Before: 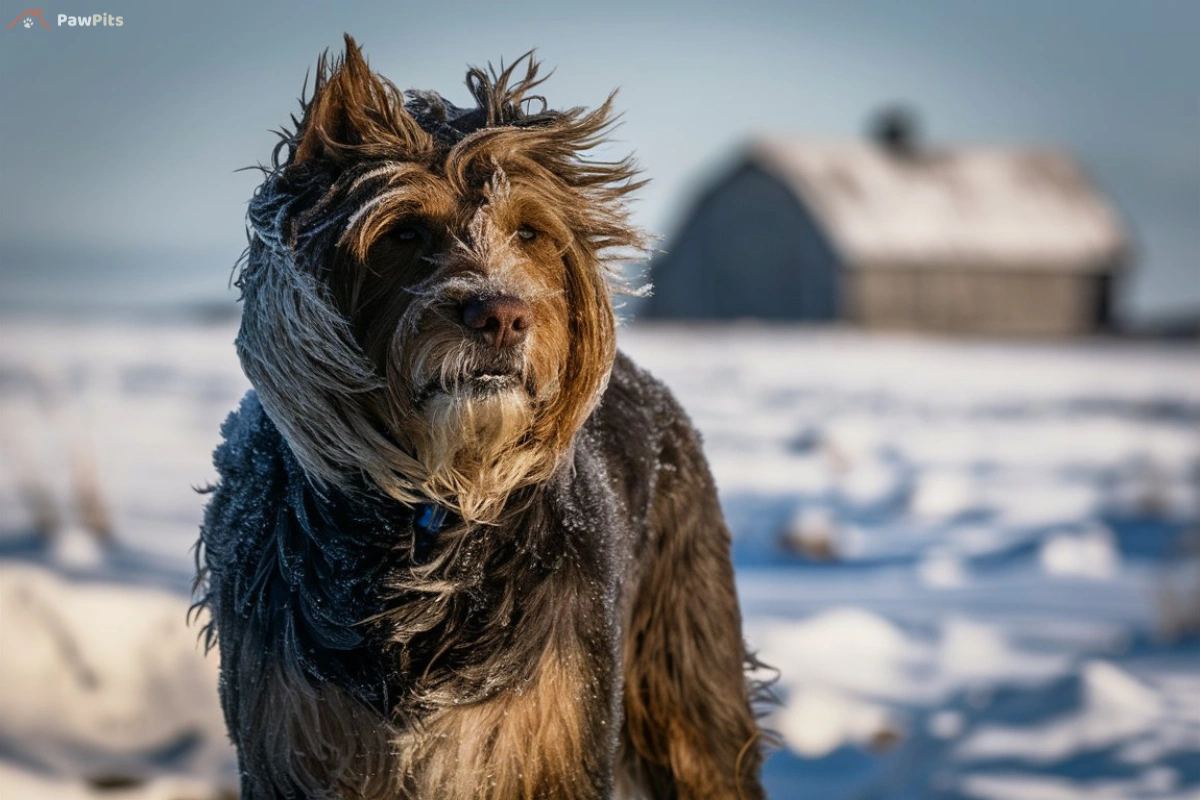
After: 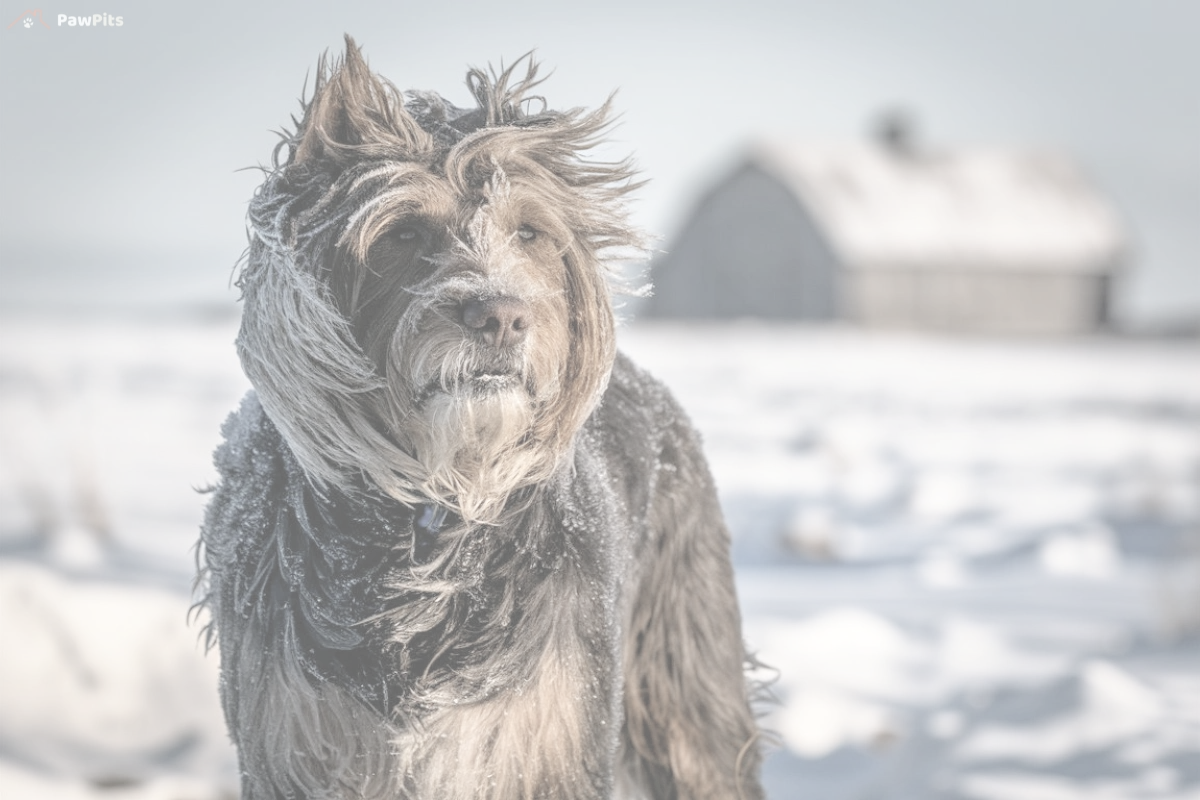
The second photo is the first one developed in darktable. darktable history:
exposure: black level correction 0, exposure 0.7 EV, compensate exposure bias true, compensate highlight preservation false
contrast brightness saturation: contrast -0.32, brightness 0.75, saturation -0.78
local contrast: on, module defaults
